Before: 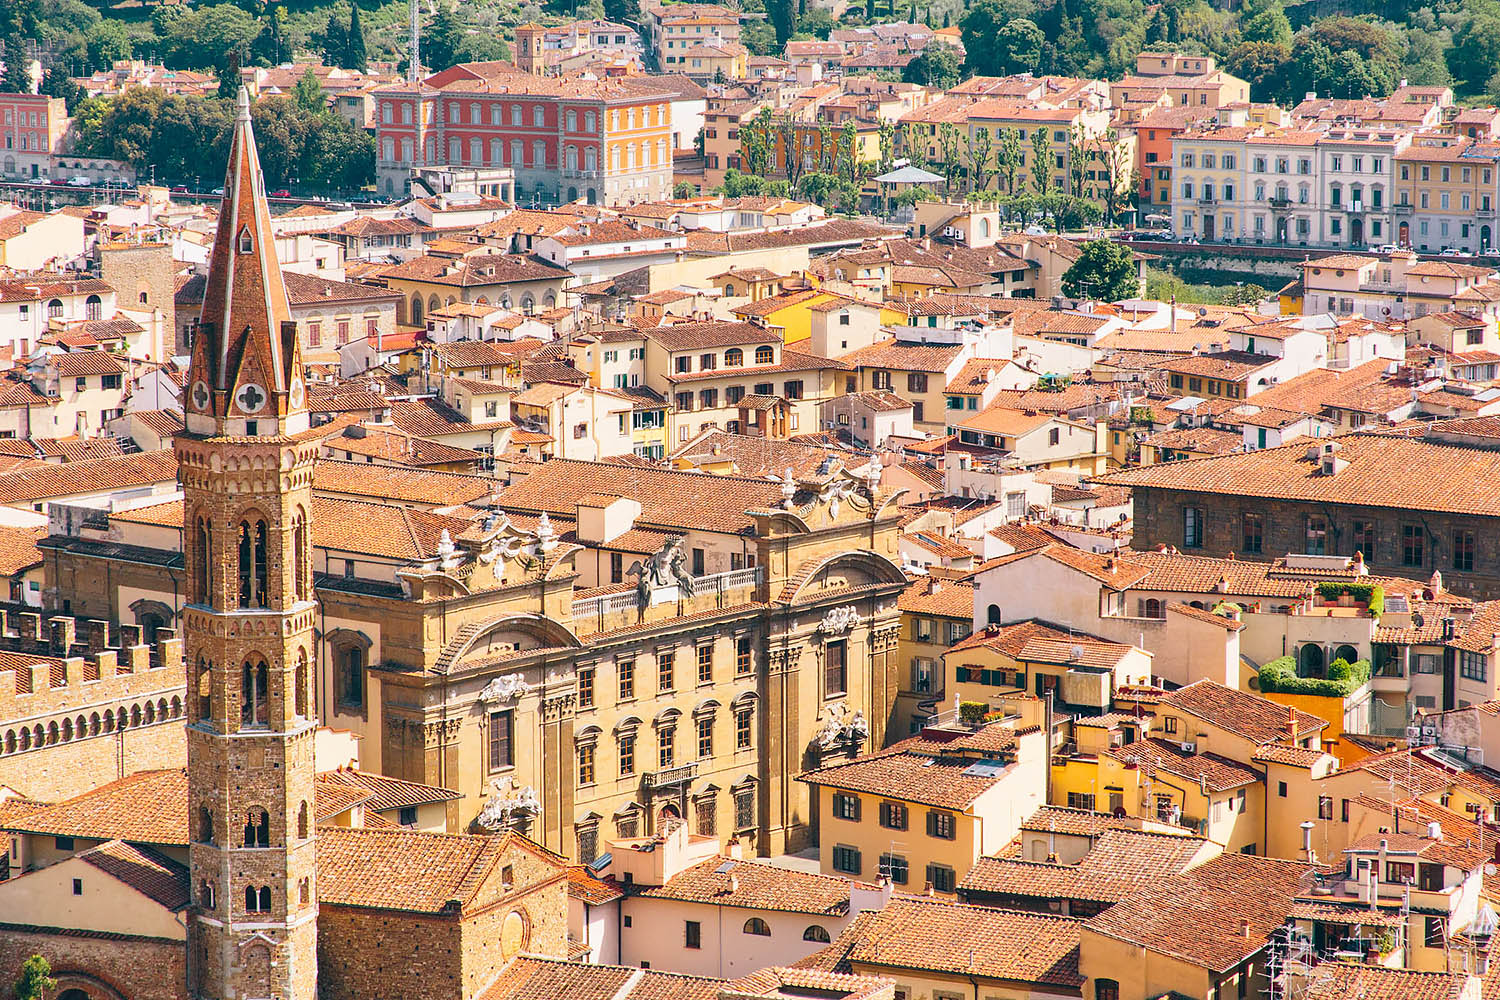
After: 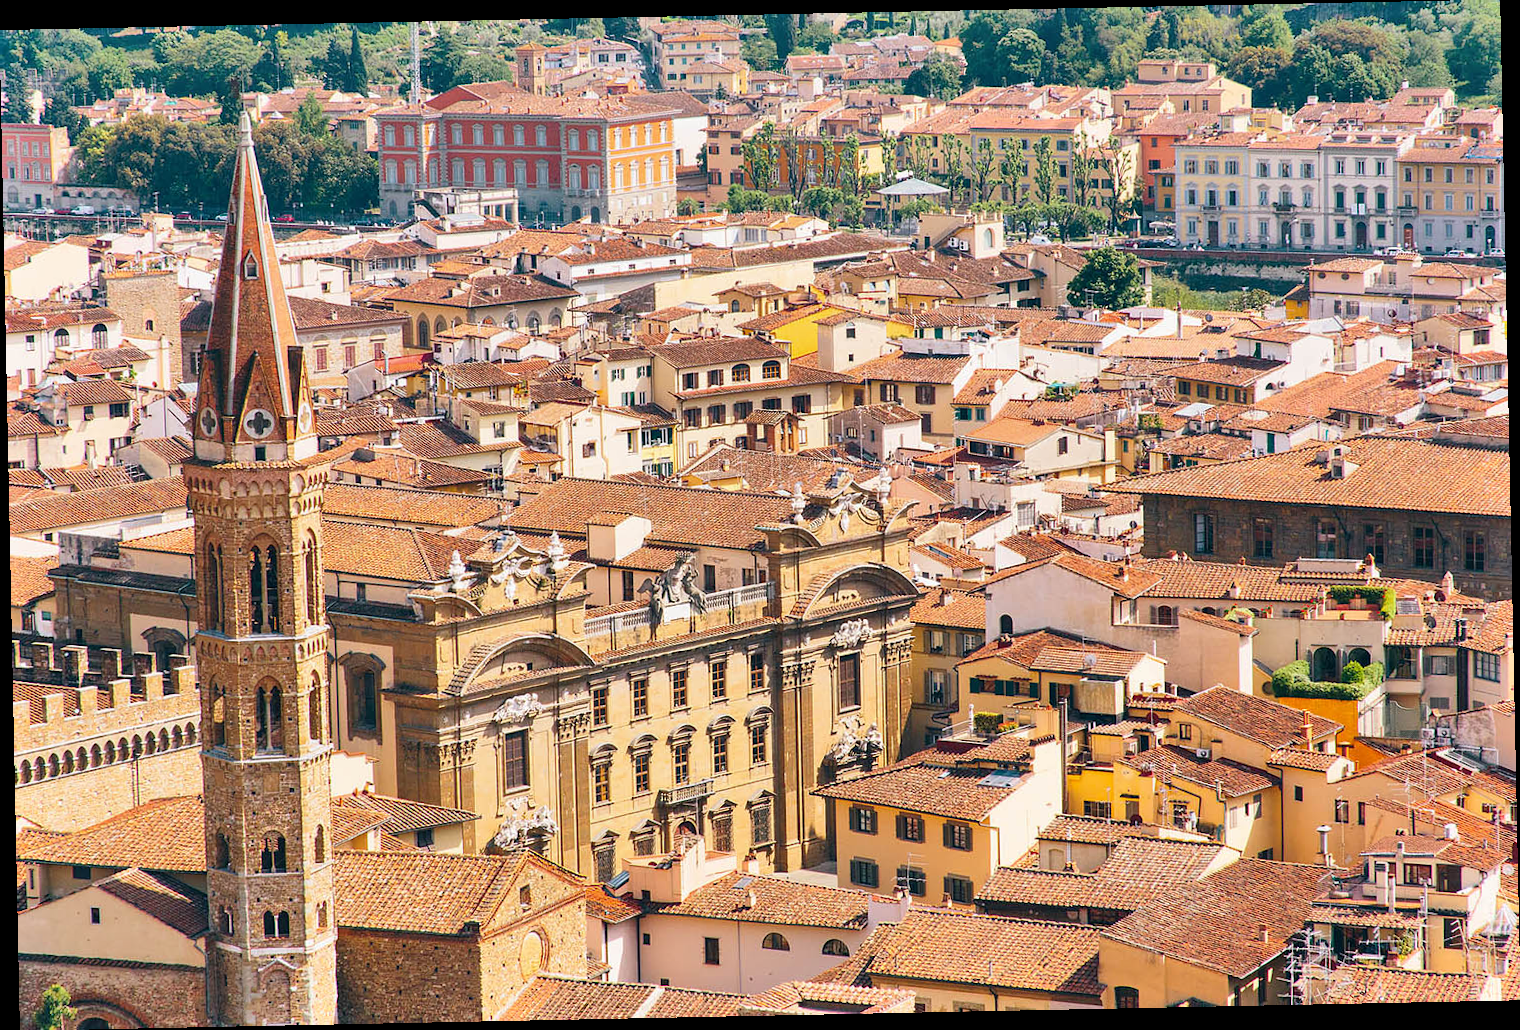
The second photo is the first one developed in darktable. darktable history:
shadows and highlights: soften with gaussian
rotate and perspective: rotation -1.17°, automatic cropping off
